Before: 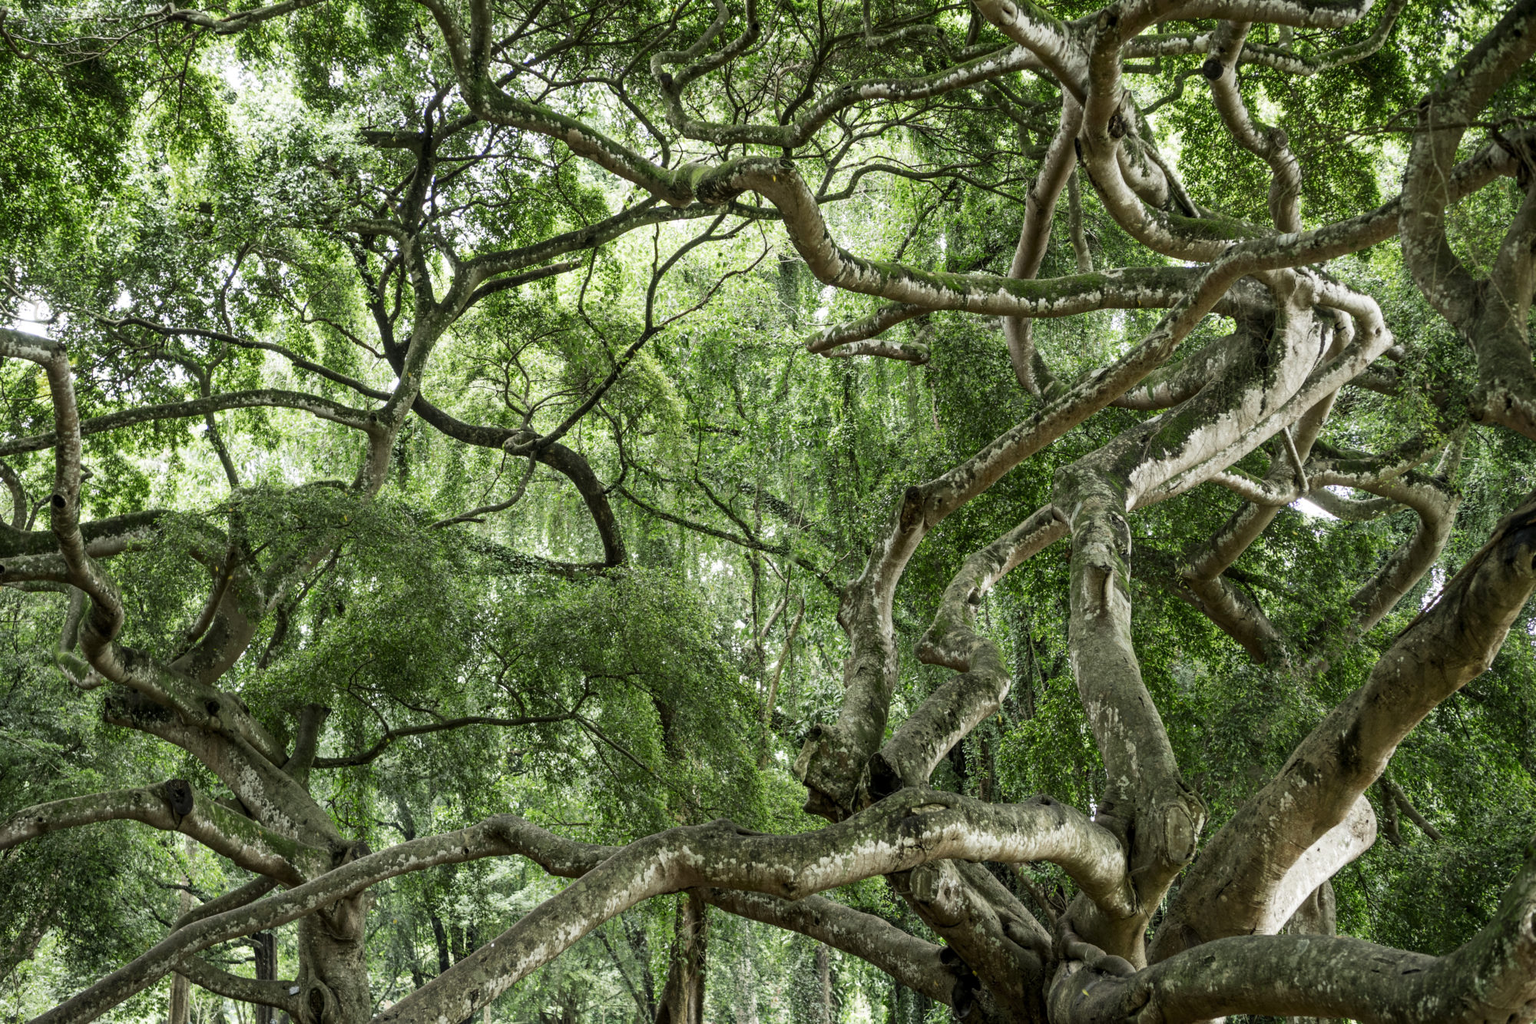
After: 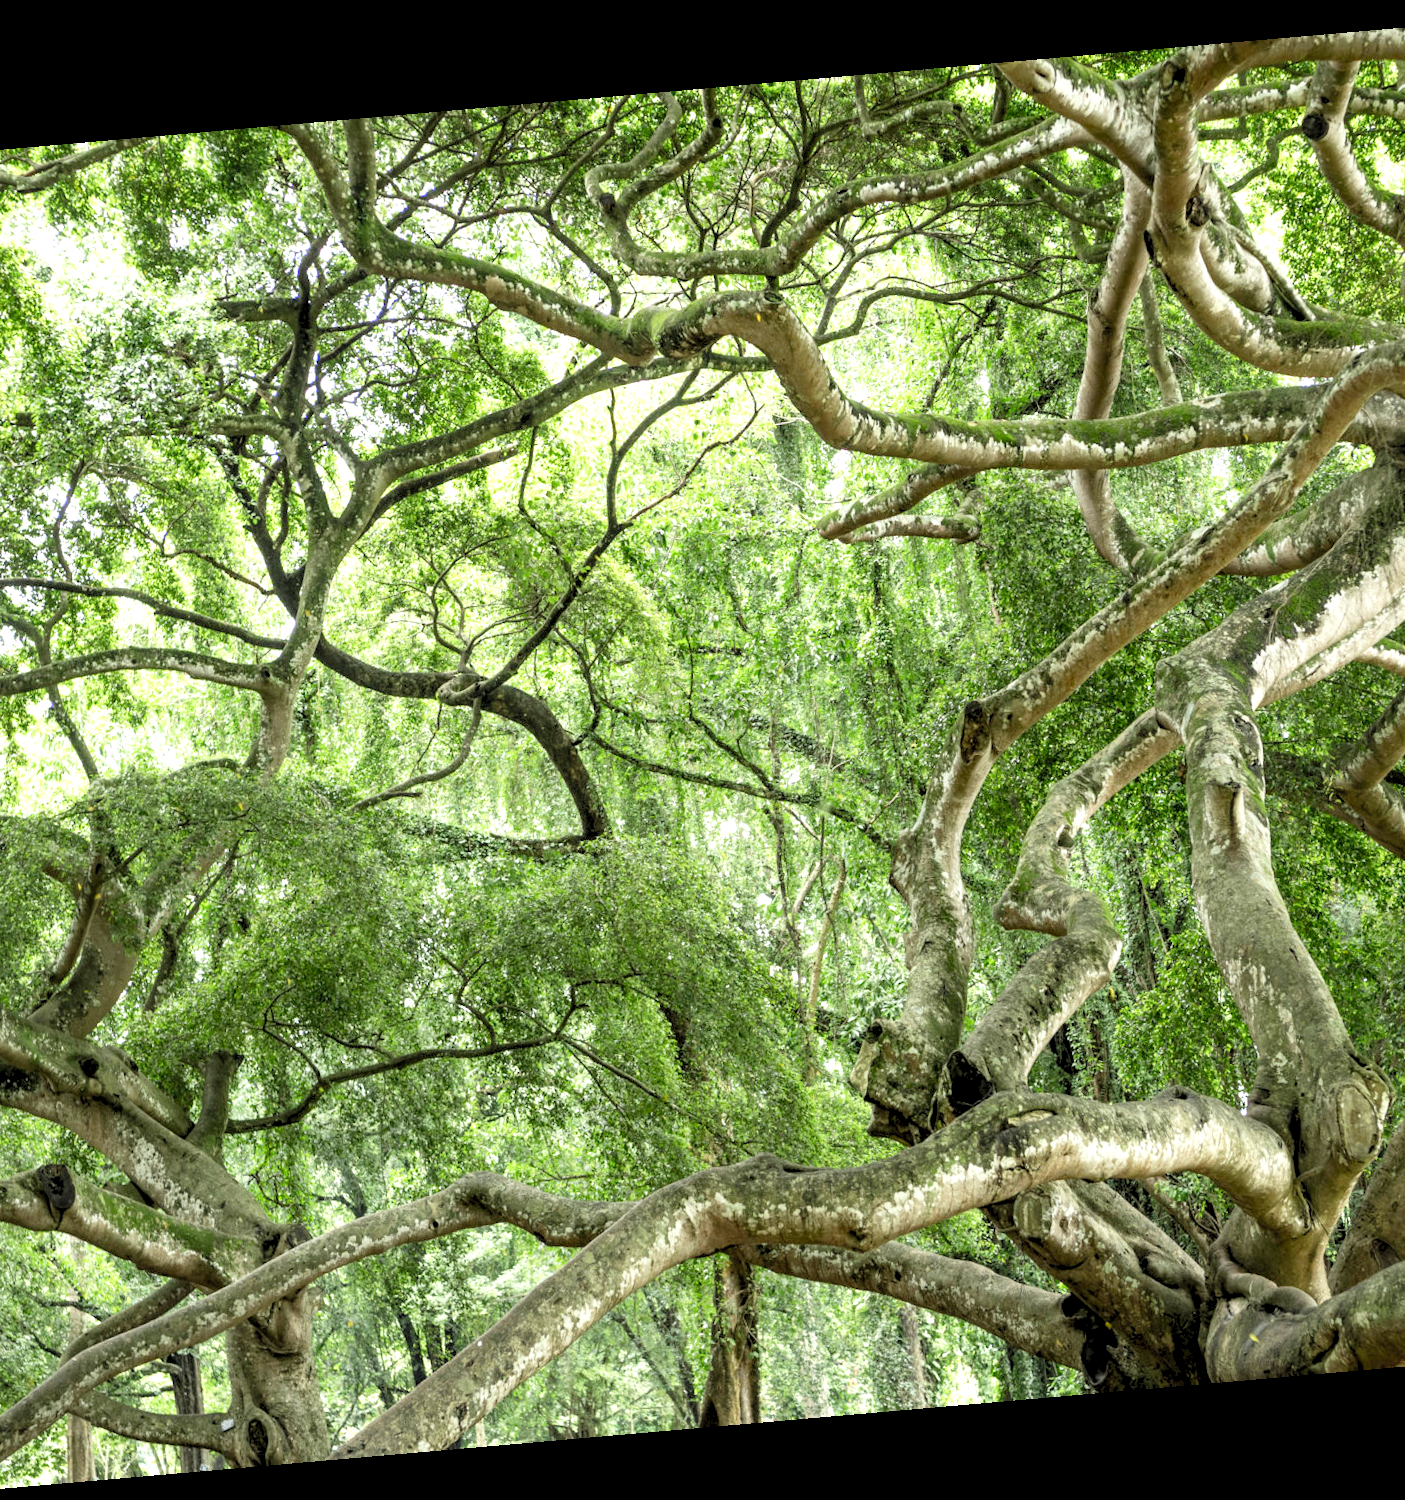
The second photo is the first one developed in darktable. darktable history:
crop and rotate: left 12.648%, right 20.685%
rotate and perspective: rotation -4.98°, automatic cropping off
levels: levels [0.036, 0.364, 0.827]
